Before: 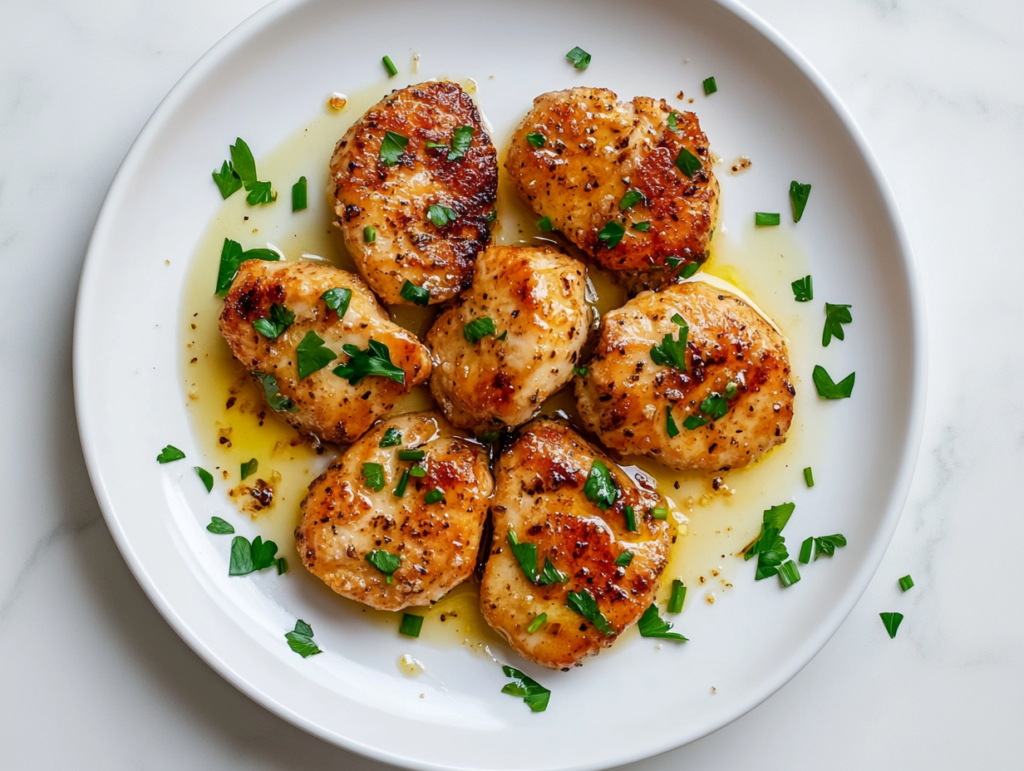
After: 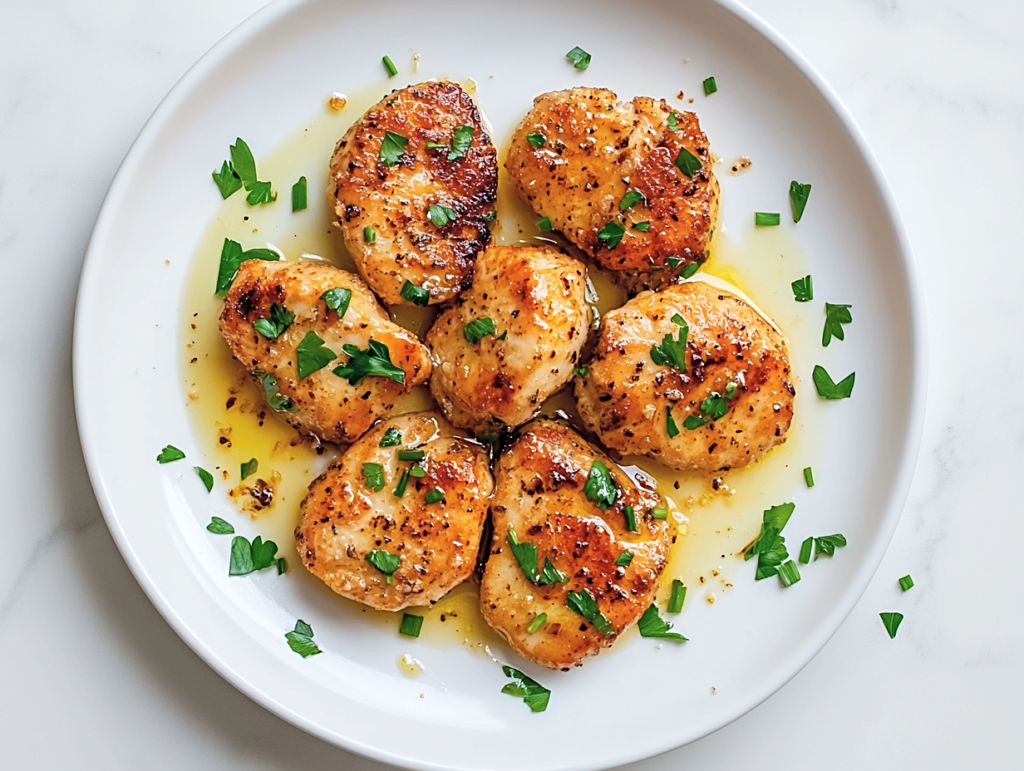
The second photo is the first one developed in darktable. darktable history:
sharpen: on, module defaults
contrast brightness saturation: brightness 0.146
